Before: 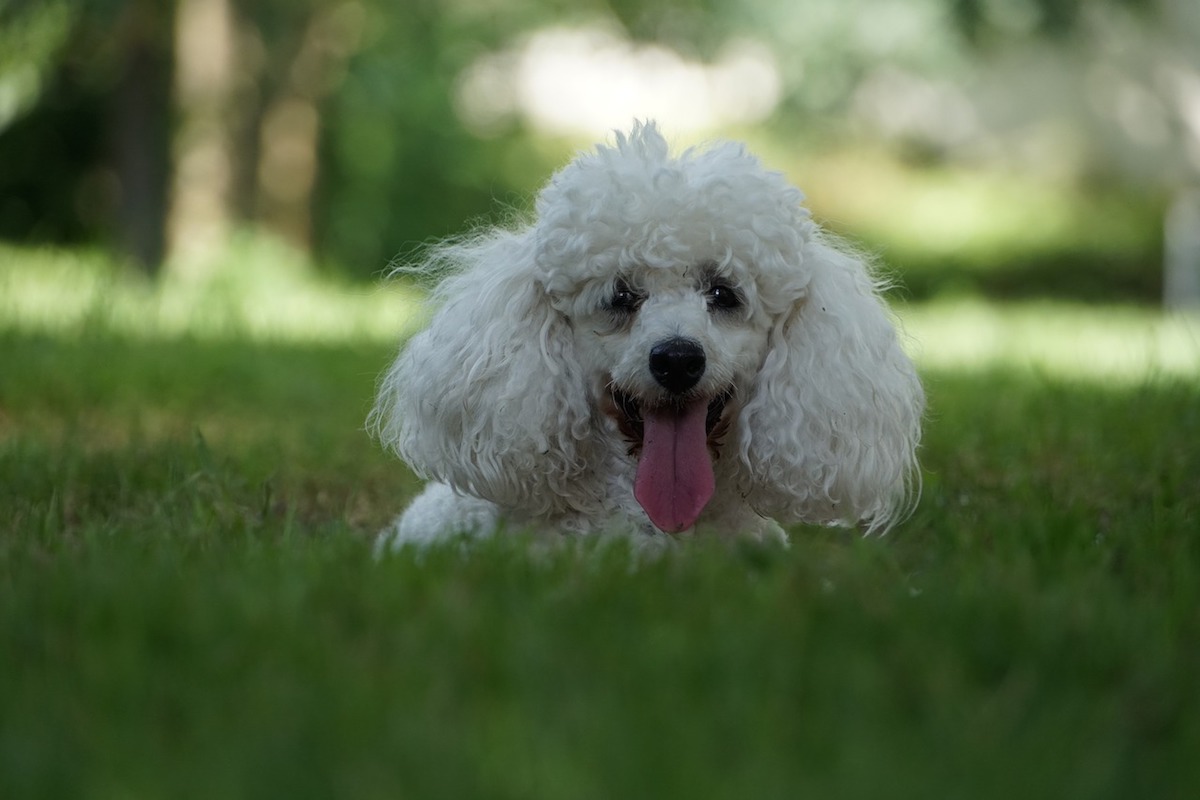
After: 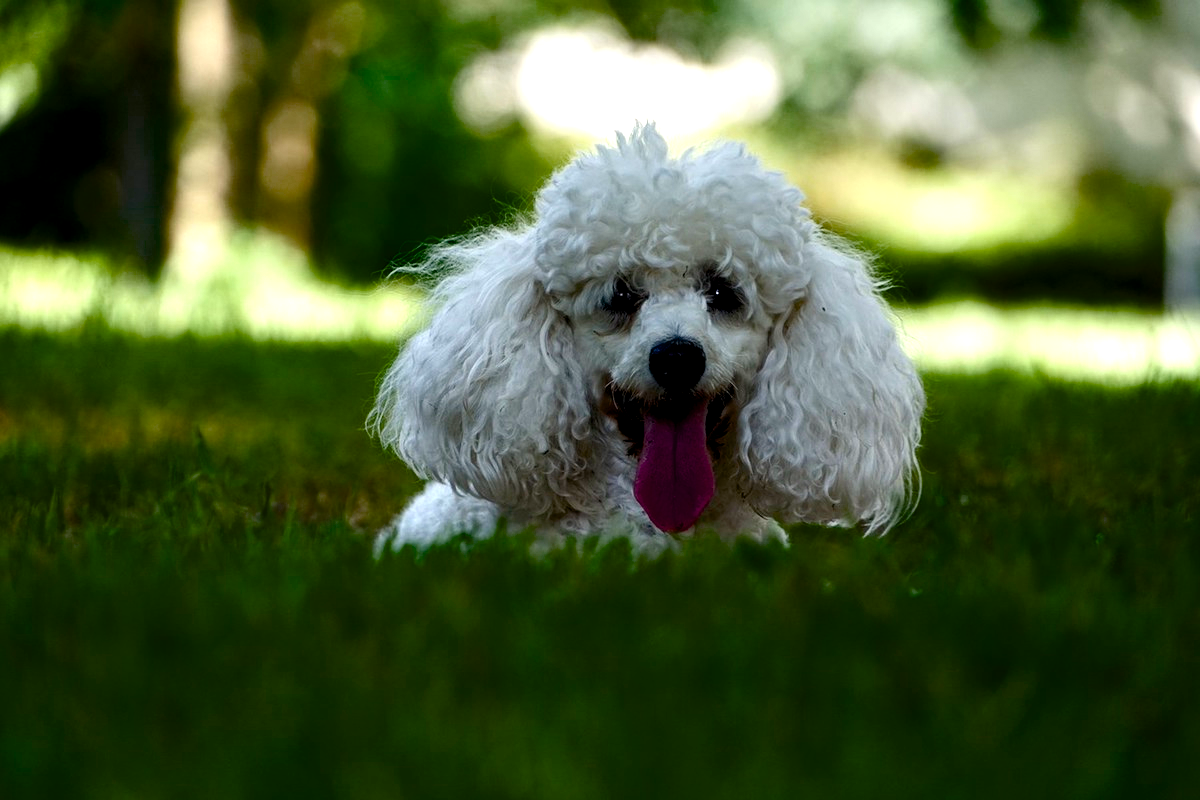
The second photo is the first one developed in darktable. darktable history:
contrast equalizer: y [[0.6 ×6], [0.55 ×6], [0 ×6], [0 ×6], [0 ×6]]
color balance rgb: perceptual saturation grading › global saturation 35.06%, perceptual saturation grading › highlights -29.887%, perceptual saturation grading › shadows 35.322%, perceptual brilliance grading › global brilliance 14.645%, perceptual brilliance grading › shadows -35.084%, global vibrance 16.185%, saturation formula JzAzBz (2021)
